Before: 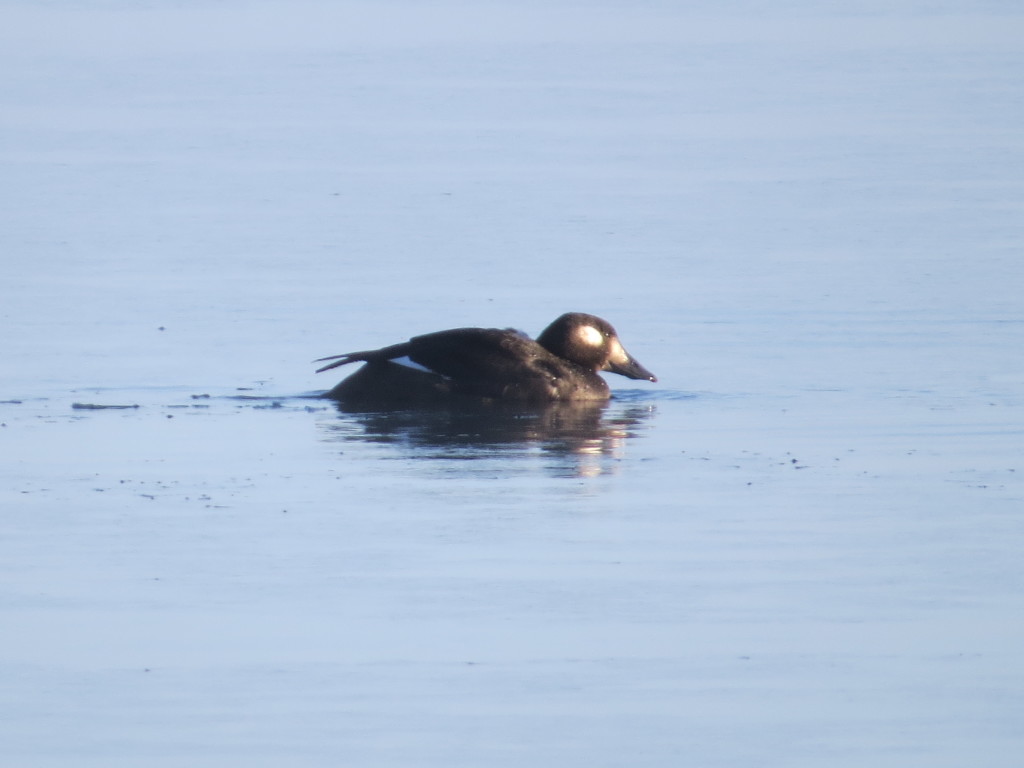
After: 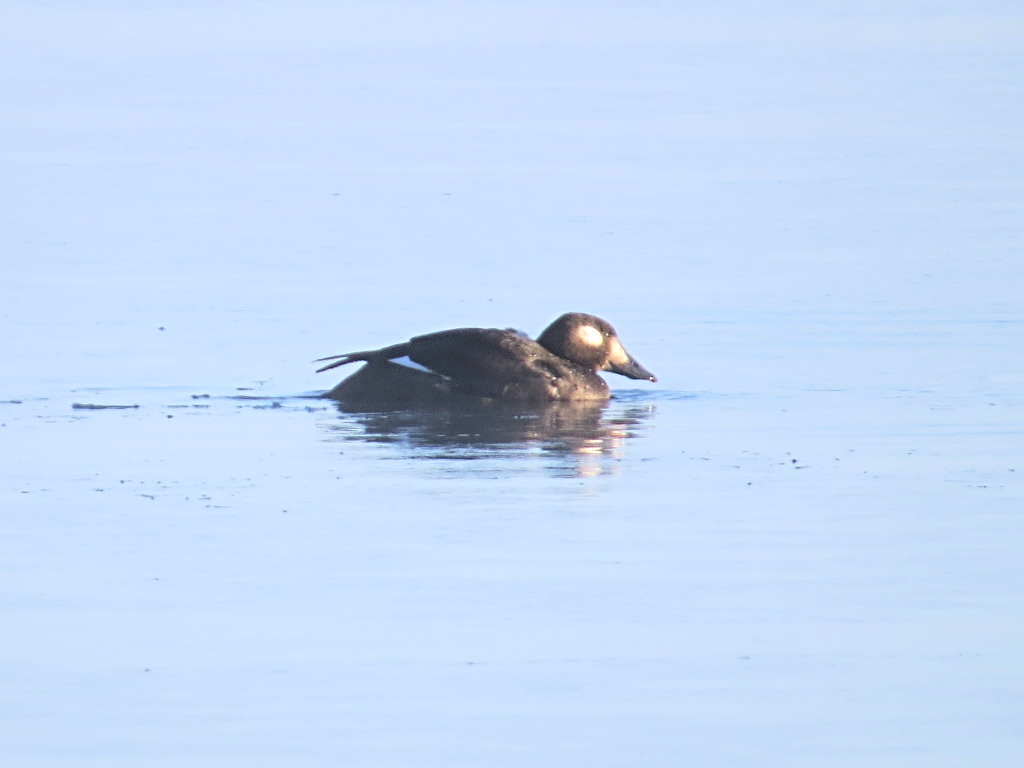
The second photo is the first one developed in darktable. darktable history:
sharpen: radius 3.984
contrast brightness saturation: contrast 0.1, brightness 0.303, saturation 0.146
